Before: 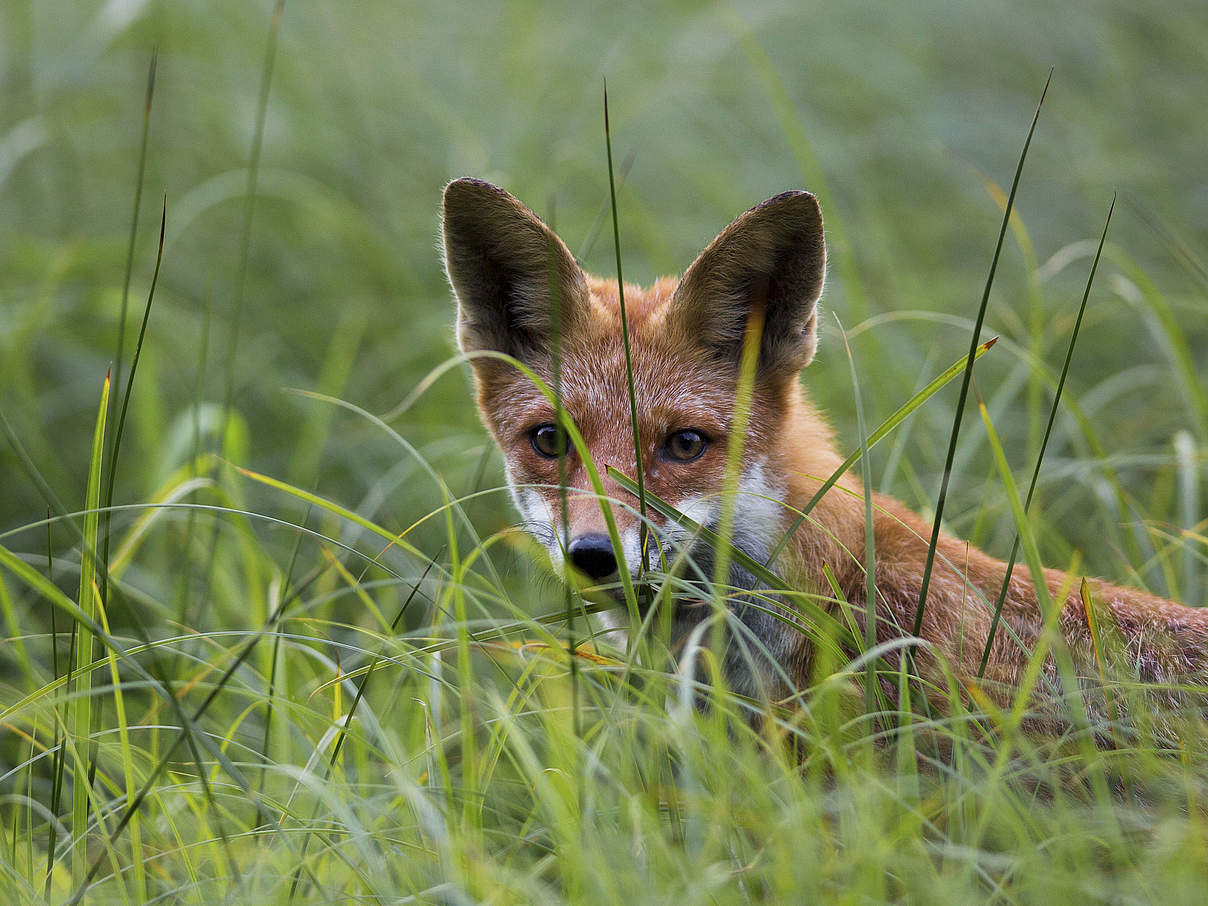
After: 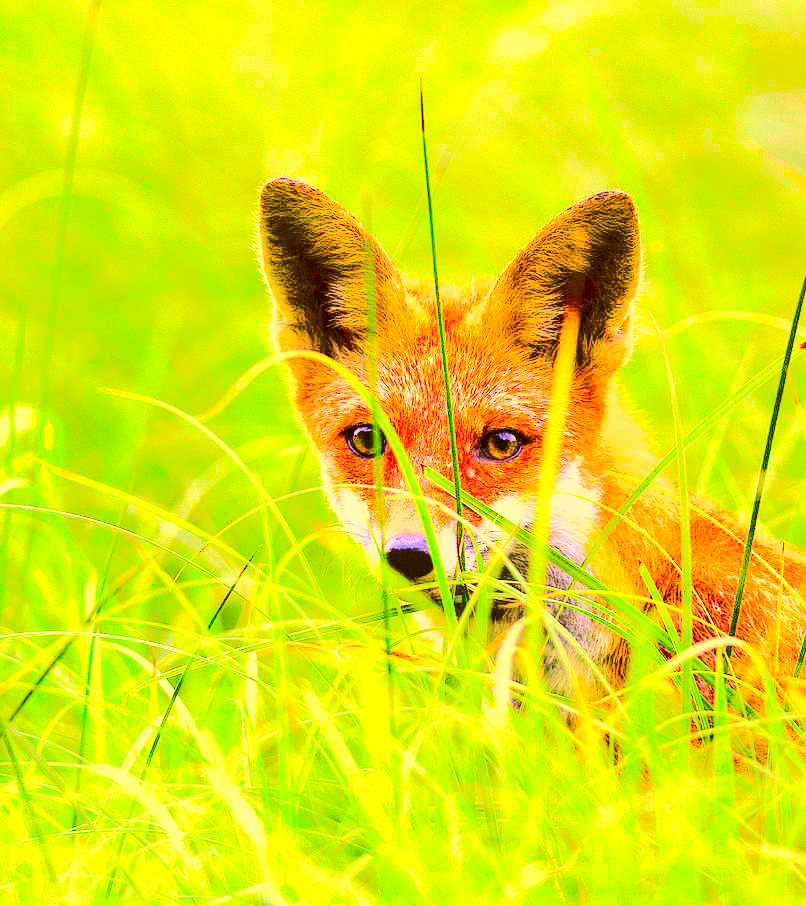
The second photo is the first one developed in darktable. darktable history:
crop and rotate: left 15.301%, right 17.908%
tone equalizer: -7 EV 0.158 EV, -6 EV 0.593 EV, -5 EV 1.14 EV, -4 EV 1.31 EV, -3 EV 1.16 EV, -2 EV 0.6 EV, -1 EV 0.147 EV, edges refinement/feathering 500, mask exposure compensation -1.57 EV, preserve details no
exposure: black level correction 0, exposure 2.136 EV, compensate exposure bias true, compensate highlight preservation false
shadows and highlights: low approximation 0.01, soften with gaussian
base curve: curves: ch0 [(0, 0) (0.088, 0.125) (0.176, 0.251) (0.354, 0.501) (0.613, 0.749) (1, 0.877)]
local contrast: on, module defaults
color correction: highlights a* 11.17, highlights b* 30.58, shadows a* 2.63, shadows b* 17.5, saturation 1.74
